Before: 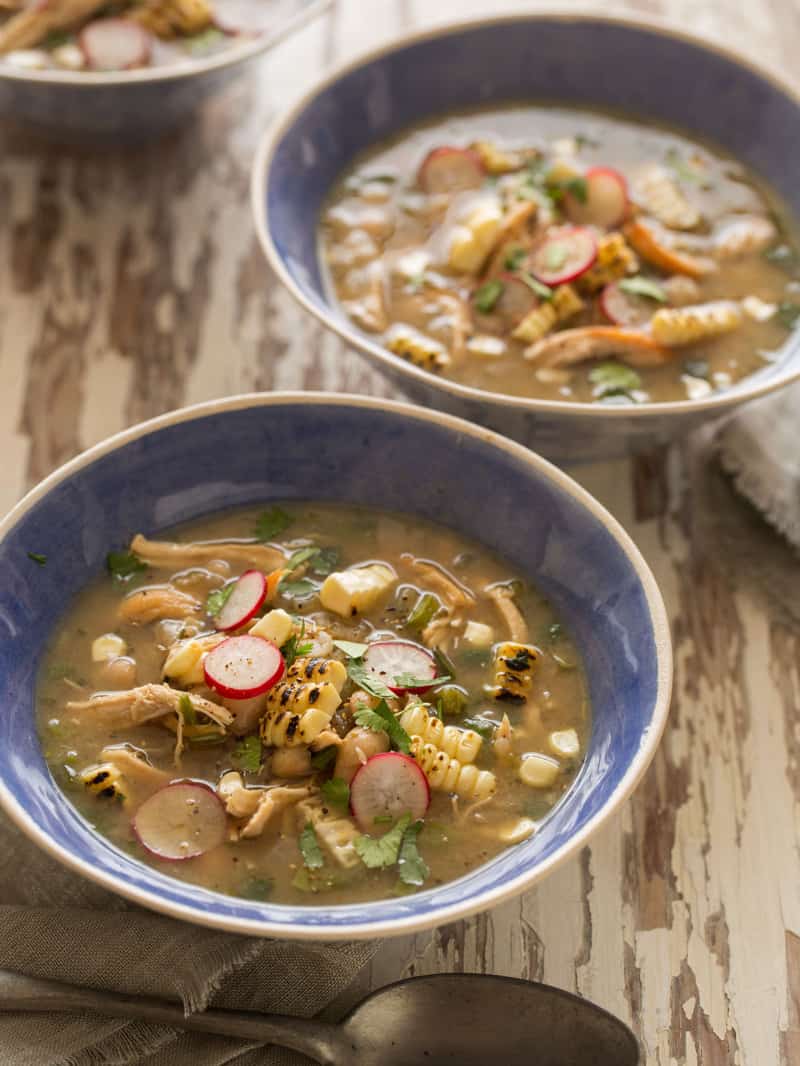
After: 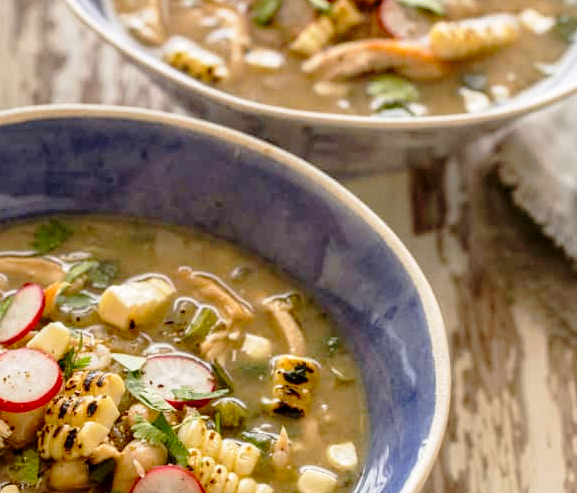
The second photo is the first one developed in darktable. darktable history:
local contrast: on, module defaults
crop and rotate: left 27.843%, top 27.008%, bottom 26.728%
tone curve: curves: ch0 [(0, 0) (0.088, 0.042) (0.208, 0.176) (0.257, 0.267) (0.406, 0.483) (0.489, 0.556) (0.667, 0.73) (0.793, 0.851) (0.994, 0.974)]; ch1 [(0, 0) (0.161, 0.092) (0.35, 0.33) (0.392, 0.392) (0.457, 0.467) (0.505, 0.497) (0.537, 0.518) (0.553, 0.53) (0.58, 0.567) (0.739, 0.697) (1, 1)]; ch2 [(0, 0) (0.346, 0.362) (0.448, 0.419) (0.502, 0.499) (0.533, 0.517) (0.556, 0.533) (0.629, 0.619) (0.717, 0.678) (1, 1)], preserve colors none
